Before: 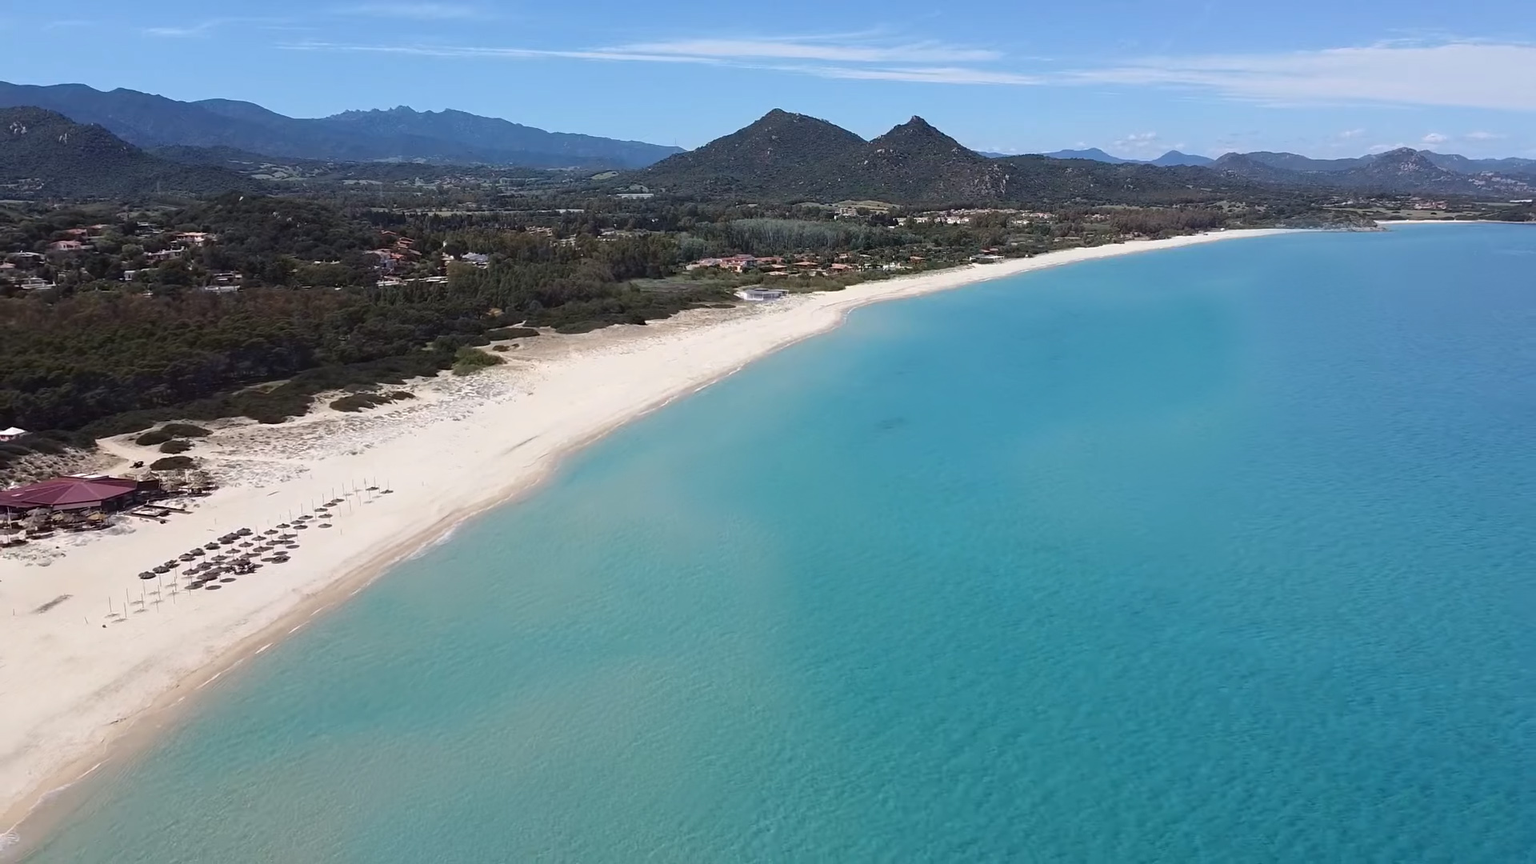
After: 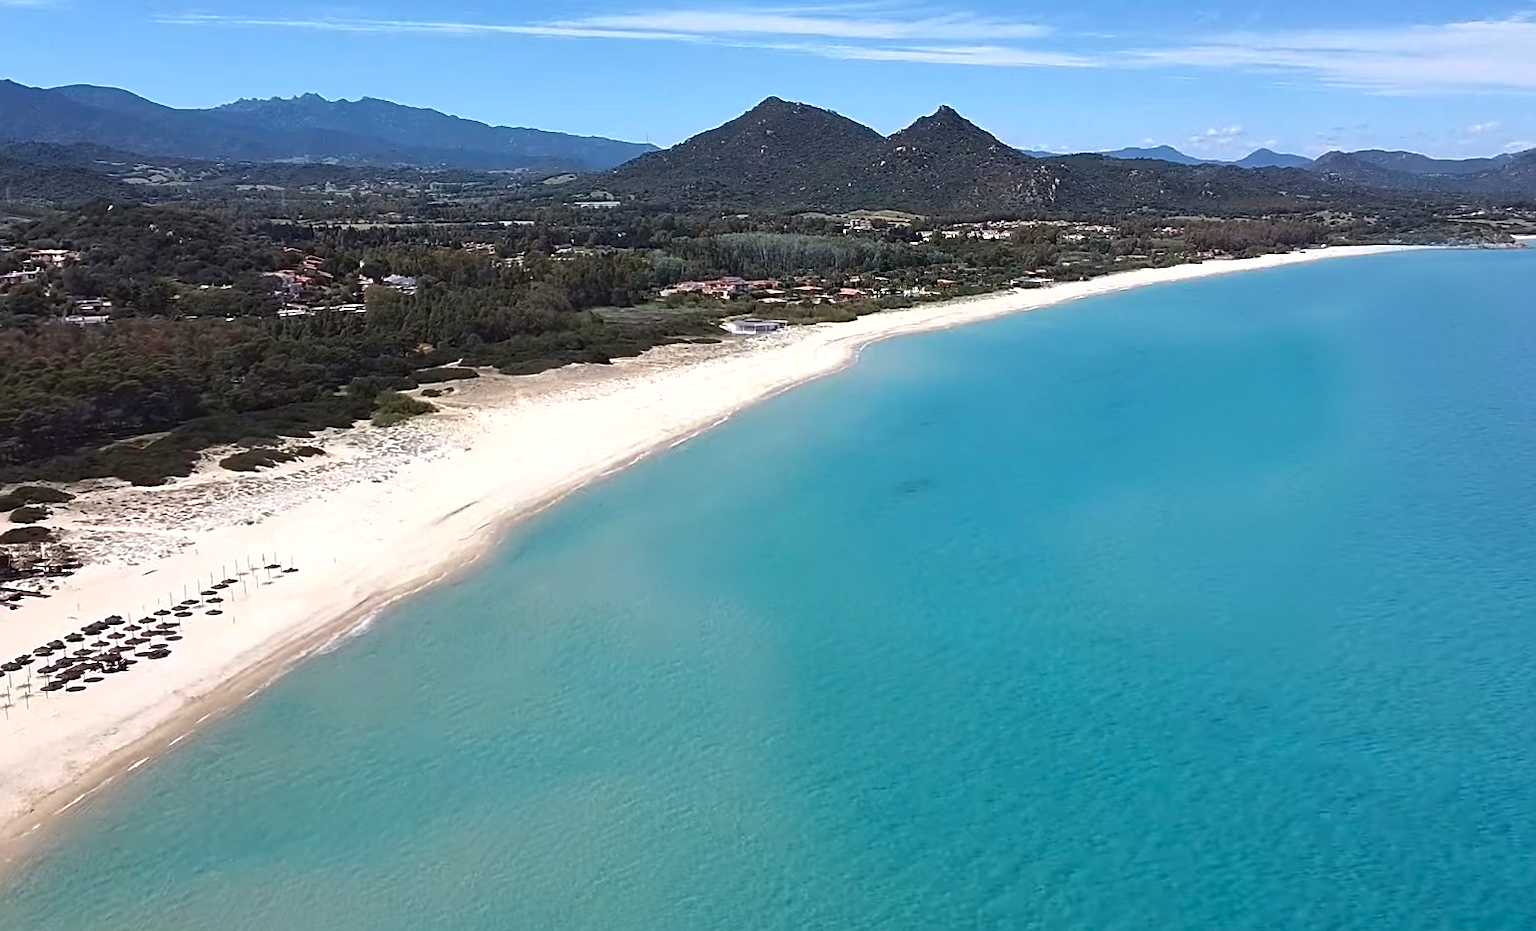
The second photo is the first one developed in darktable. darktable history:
sharpen: on, module defaults
shadows and highlights: soften with gaussian
color balance rgb: perceptual saturation grading › global saturation 0.934%, perceptual brilliance grading › highlights 9.735%, perceptual brilliance grading › shadows -4.791%, global vibrance 20%
crop: left 9.925%, top 3.521%, right 9.181%, bottom 9.249%
